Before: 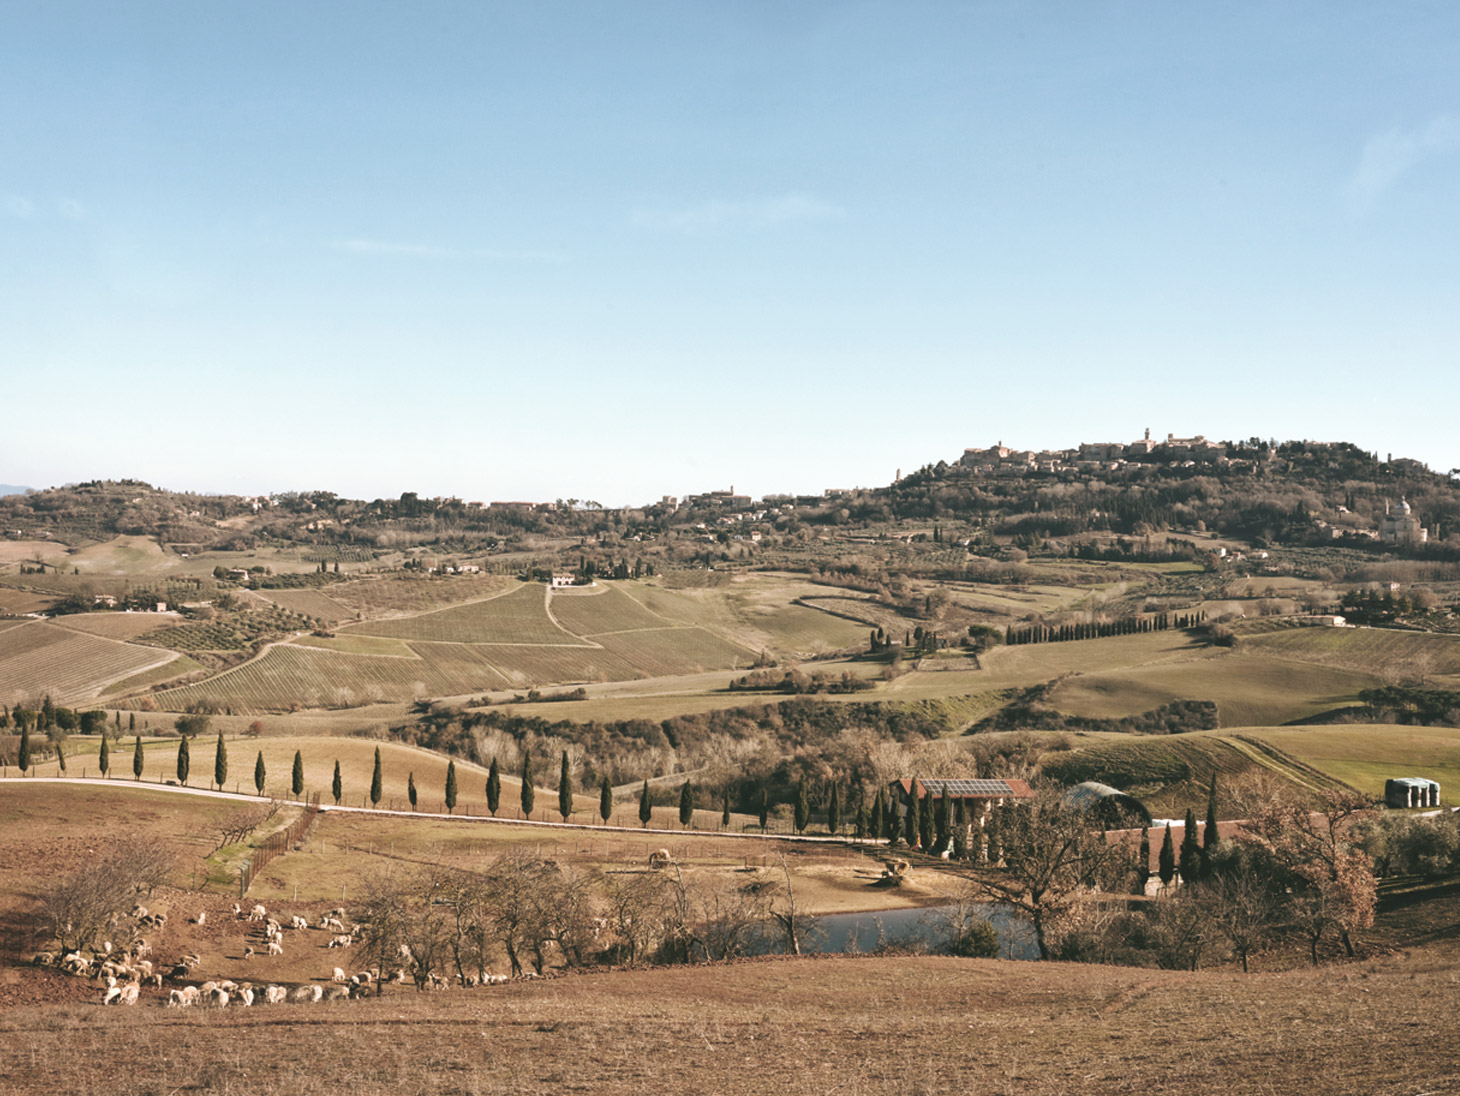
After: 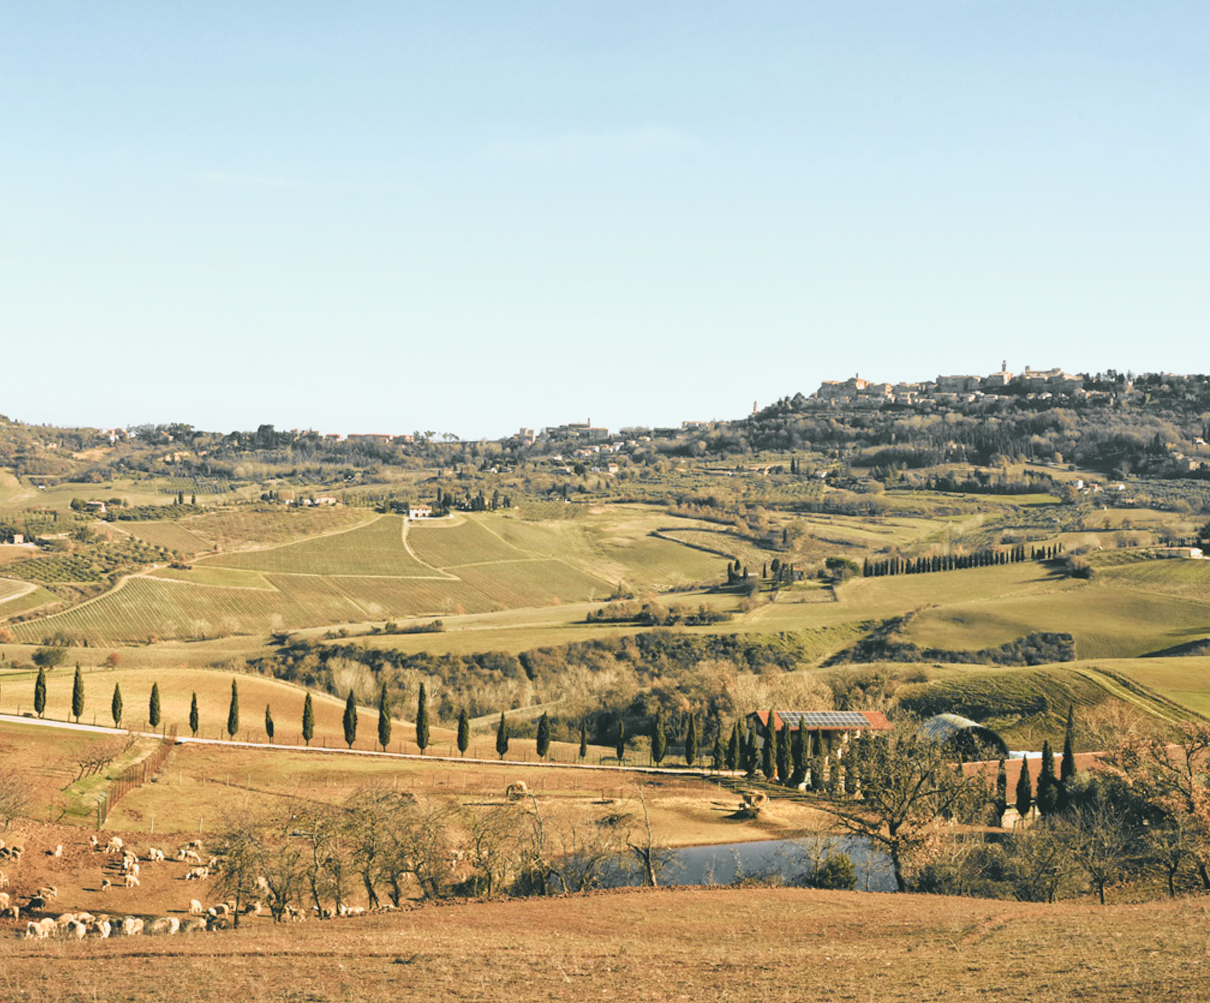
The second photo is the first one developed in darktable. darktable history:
crop: left 9.803%, top 6.234%, right 7.287%, bottom 2.244%
tone curve: curves: ch0 [(0.001, 0.029) (0.084, 0.074) (0.162, 0.165) (0.304, 0.382) (0.466, 0.576) (0.654, 0.741) (0.848, 0.906) (0.984, 0.963)]; ch1 [(0, 0) (0.34, 0.235) (0.46, 0.46) (0.515, 0.502) (0.553, 0.567) (0.764, 0.815) (1, 1)]; ch2 [(0, 0) (0.44, 0.458) (0.479, 0.492) (0.524, 0.507) (0.547, 0.579) (0.673, 0.712) (1, 1)], color space Lab, independent channels, preserve colors none
